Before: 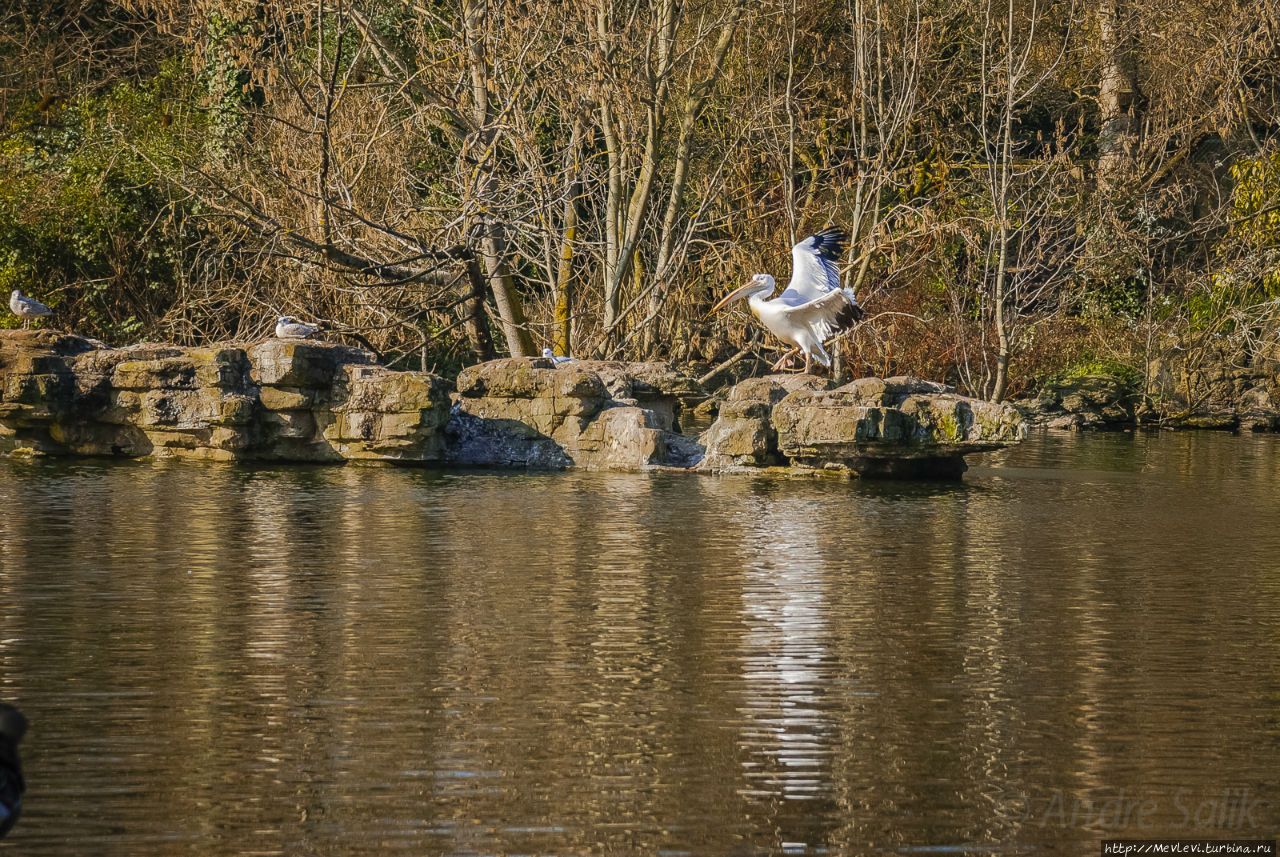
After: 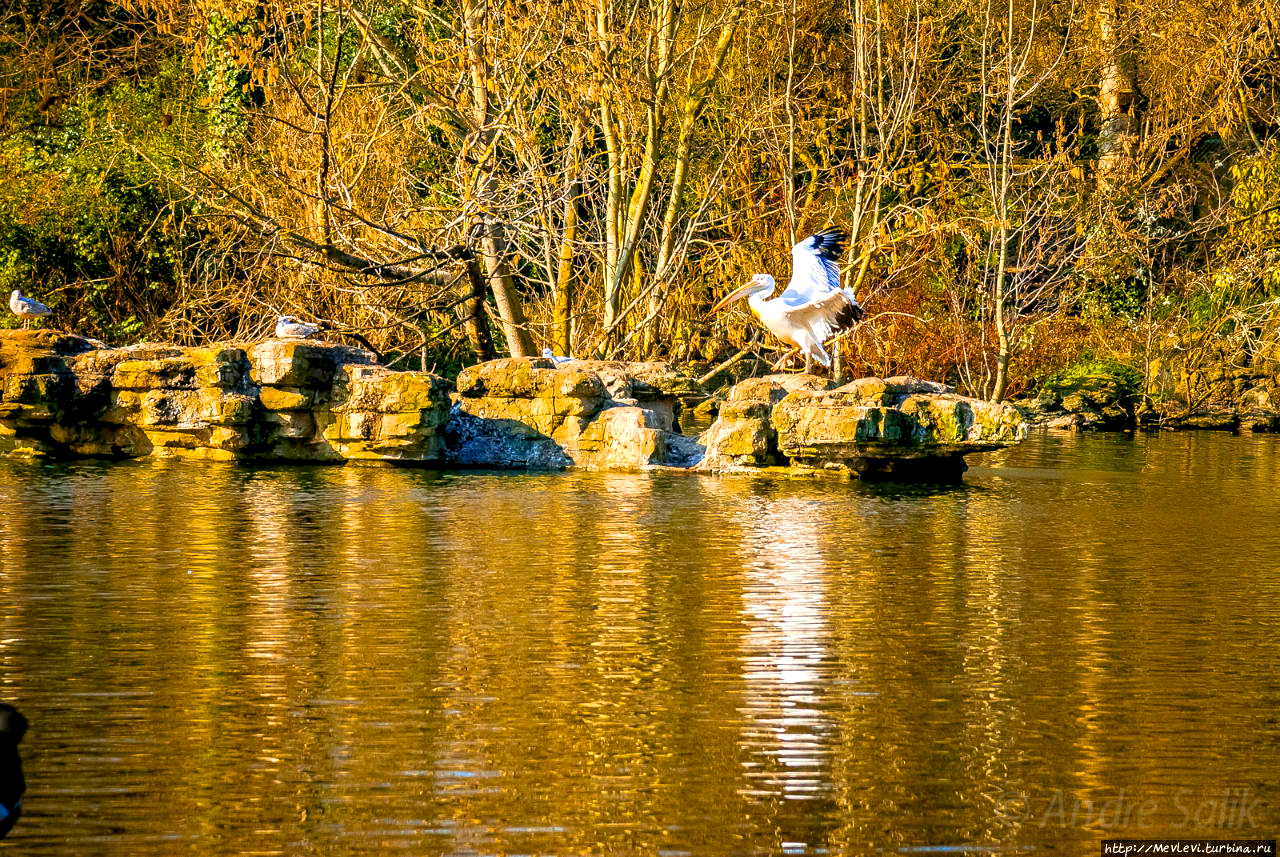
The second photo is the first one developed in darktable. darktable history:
exposure: black level correction 0, exposure 1 EV, compensate highlight preservation false
color balance rgb: global offset › luminance -1.447%, linear chroma grading › global chroma 15.283%, perceptual saturation grading › global saturation 30.802%, global vibrance 14.281%
